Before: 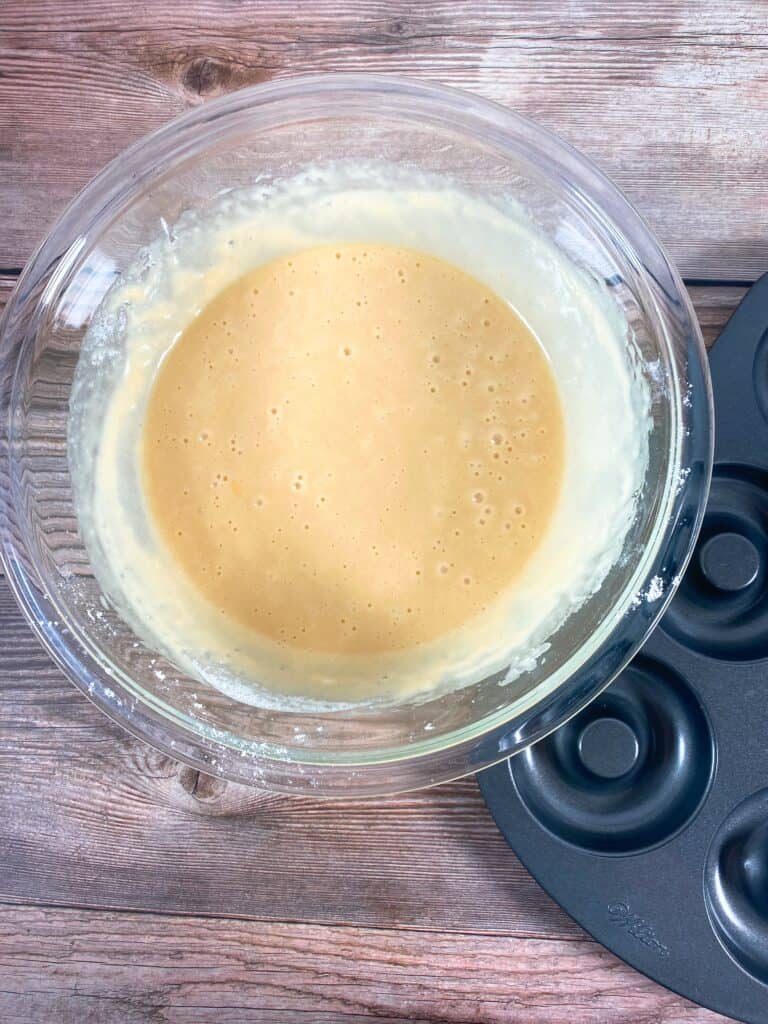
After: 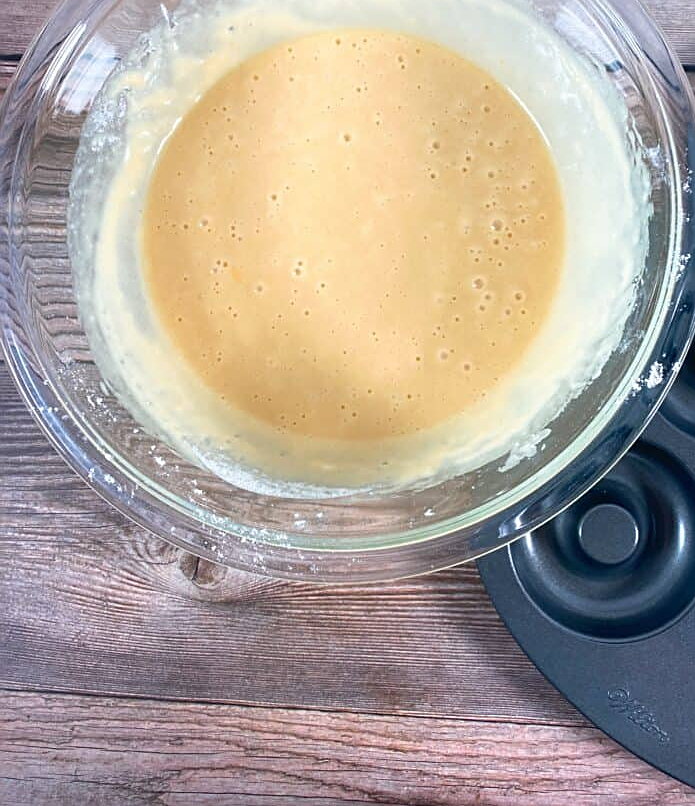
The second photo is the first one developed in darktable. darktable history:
crop: top 20.916%, right 9.437%, bottom 0.316%
sharpen: on, module defaults
